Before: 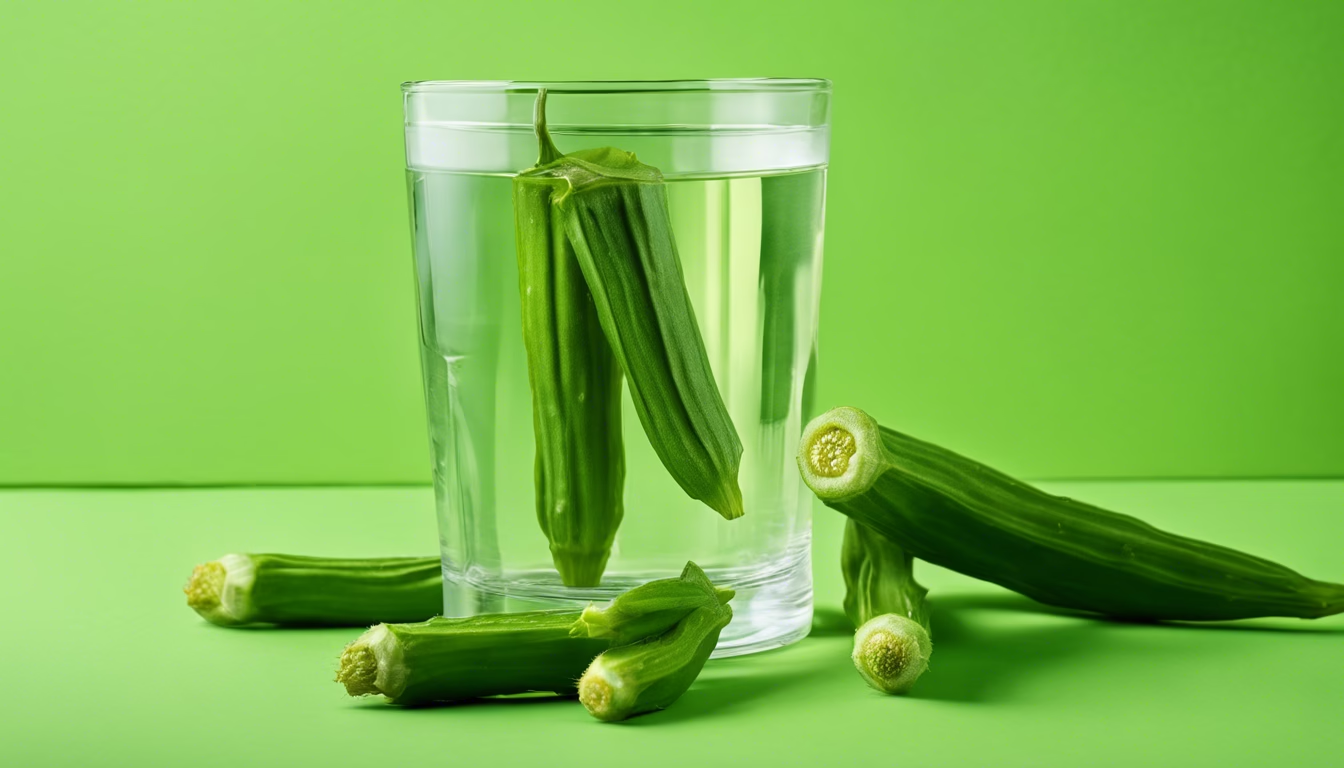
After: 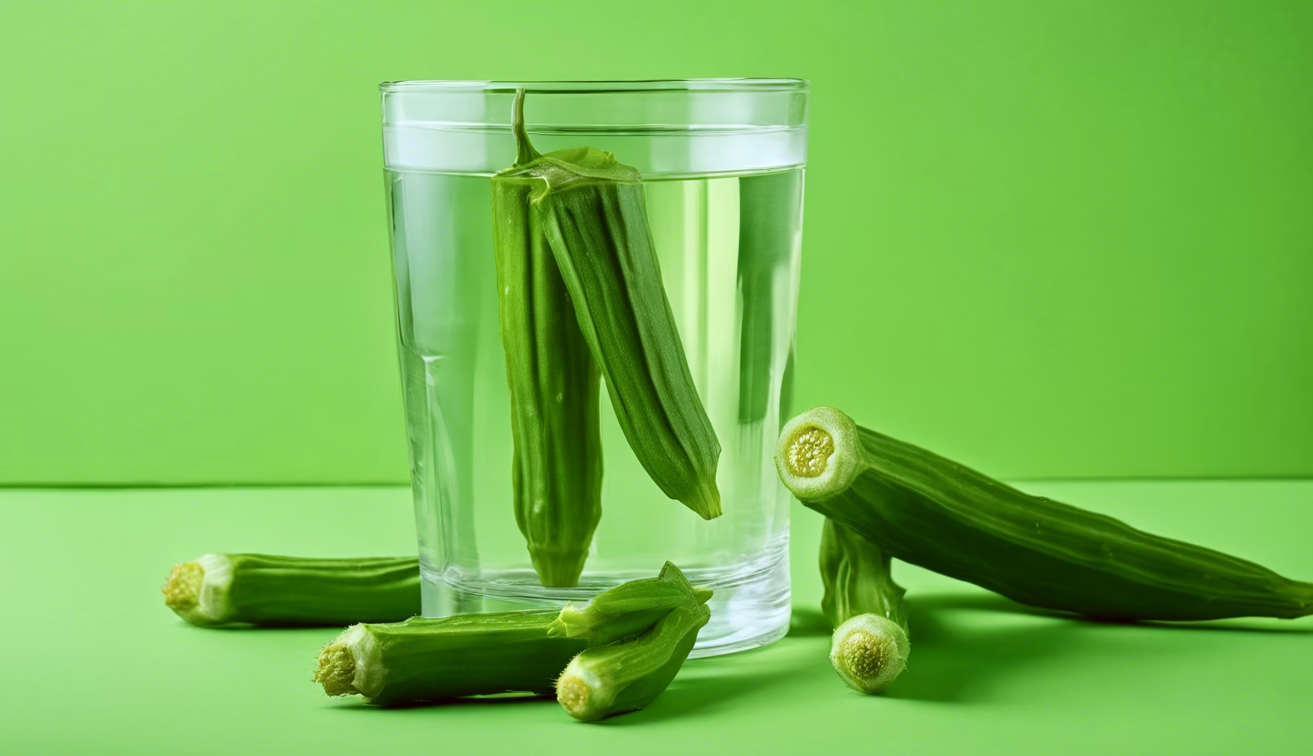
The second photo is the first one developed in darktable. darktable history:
color correction: highlights a* -3.49, highlights b* -6.27, shadows a* 2.97, shadows b* 5.66
crop and rotate: left 1.677%, right 0.559%, bottom 1.54%
